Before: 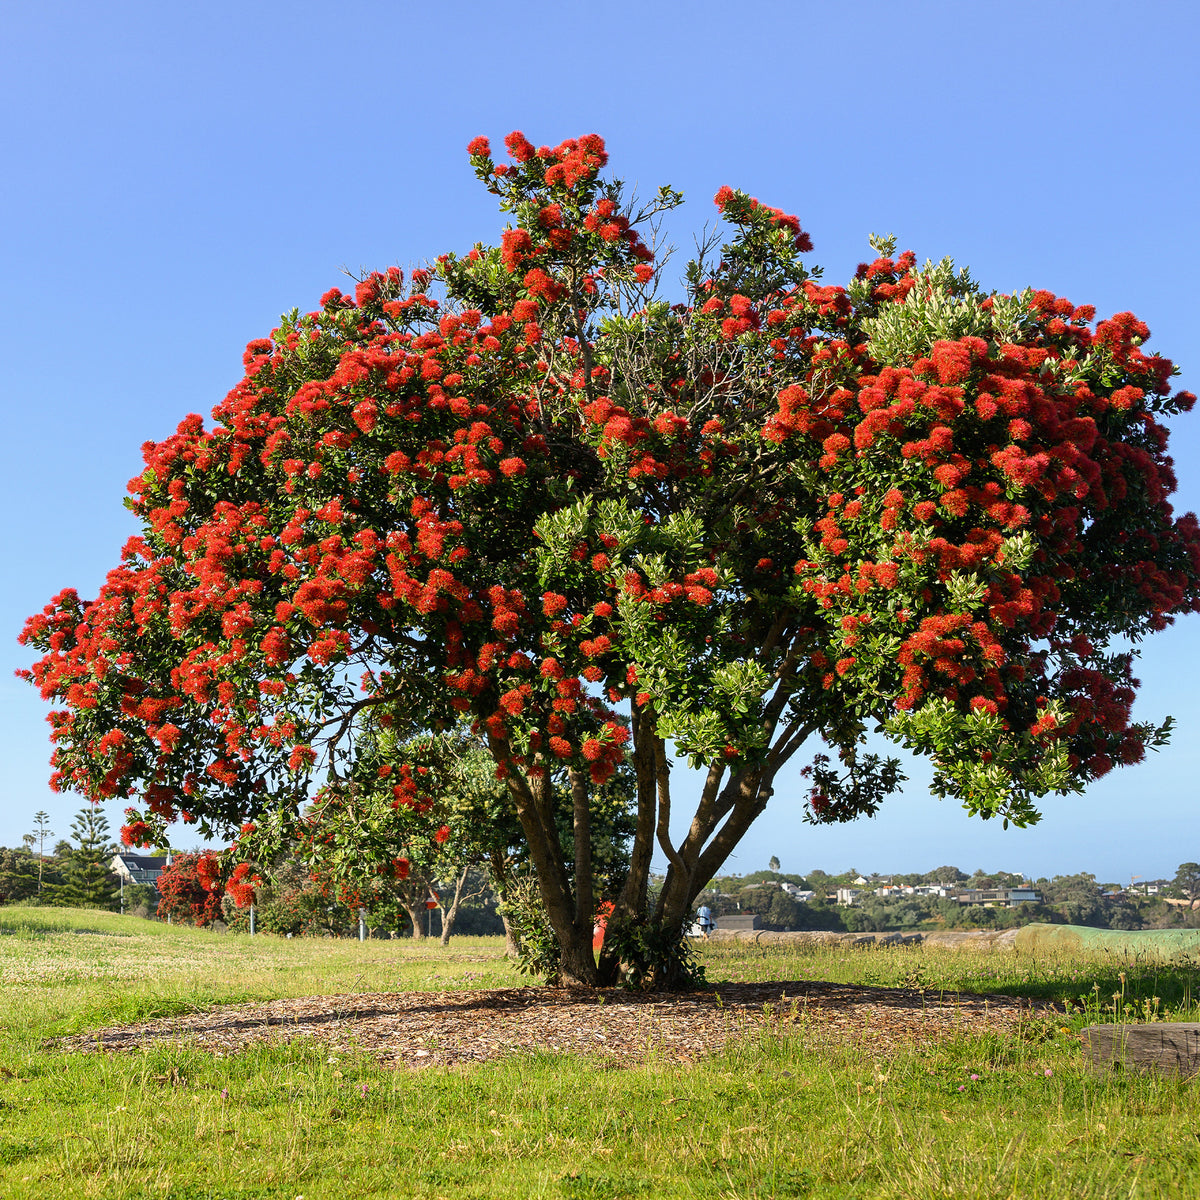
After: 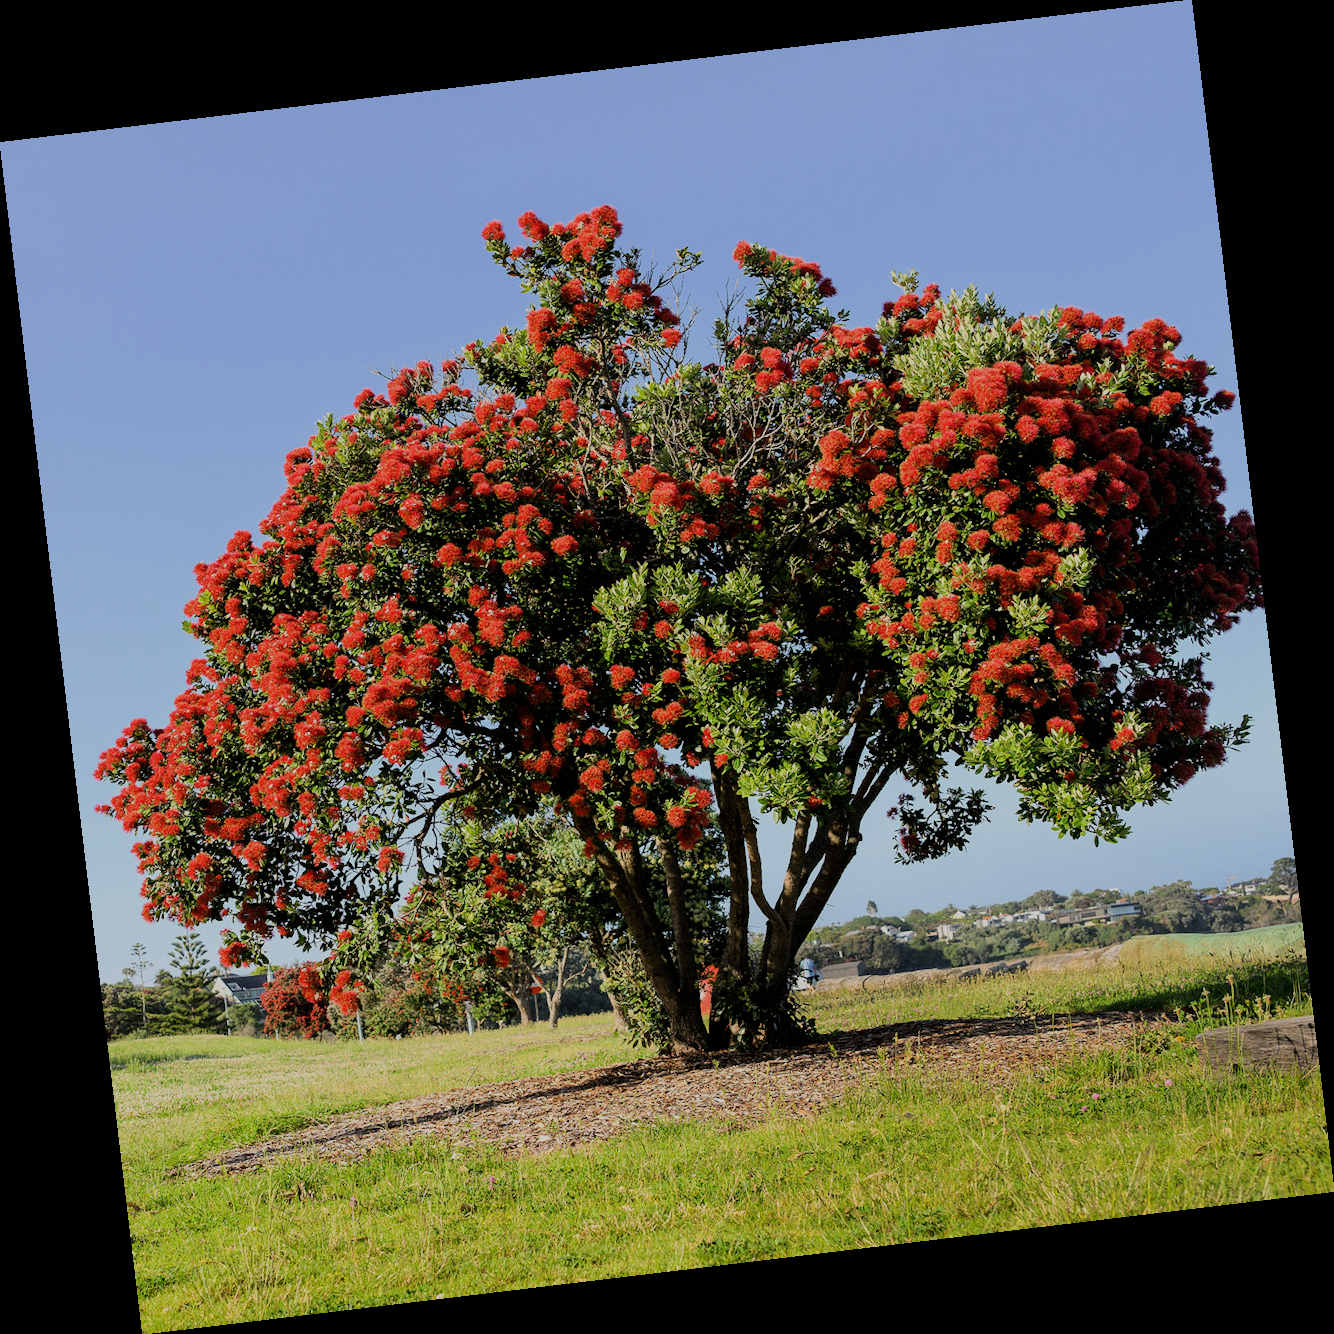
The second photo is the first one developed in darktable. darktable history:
filmic rgb: black relative exposure -6.98 EV, white relative exposure 5.63 EV, hardness 2.86
rotate and perspective: rotation -6.83°, automatic cropping off
